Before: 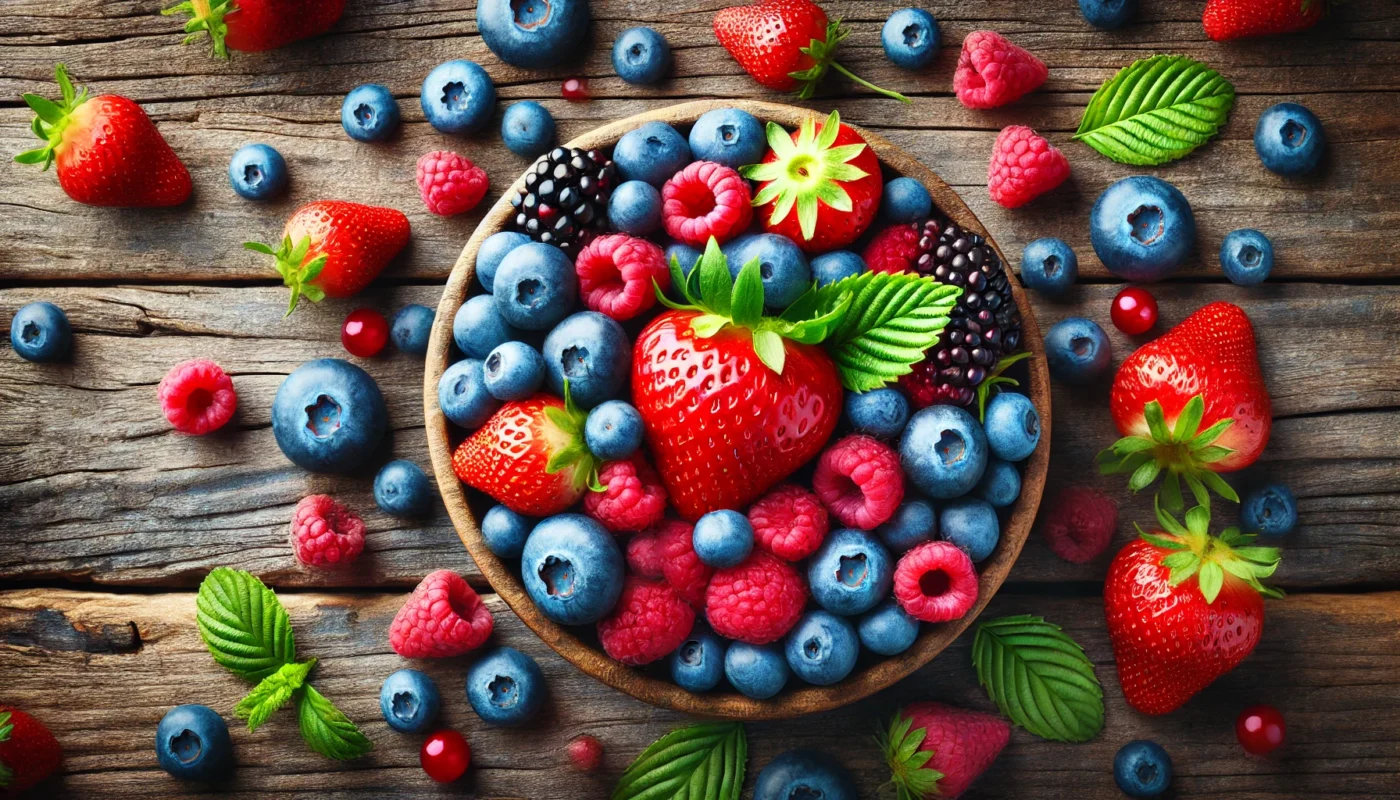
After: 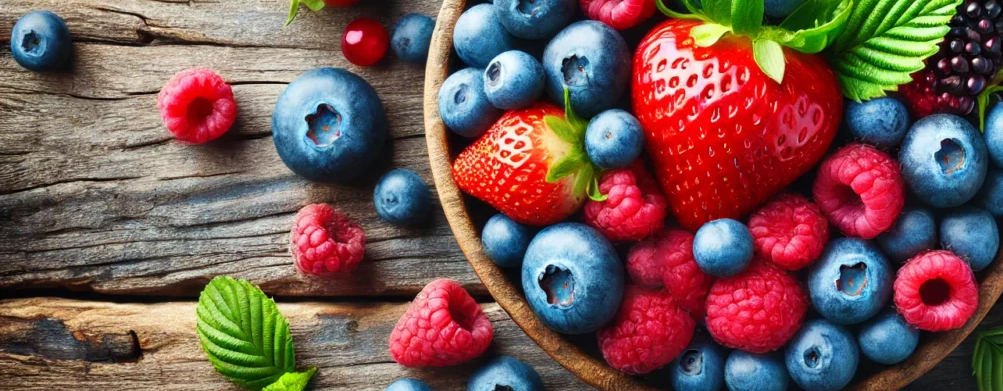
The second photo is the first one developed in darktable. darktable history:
crop: top 36.447%, right 28.344%, bottom 14.658%
tone equalizer: edges refinement/feathering 500, mask exposure compensation -1.57 EV, preserve details no
